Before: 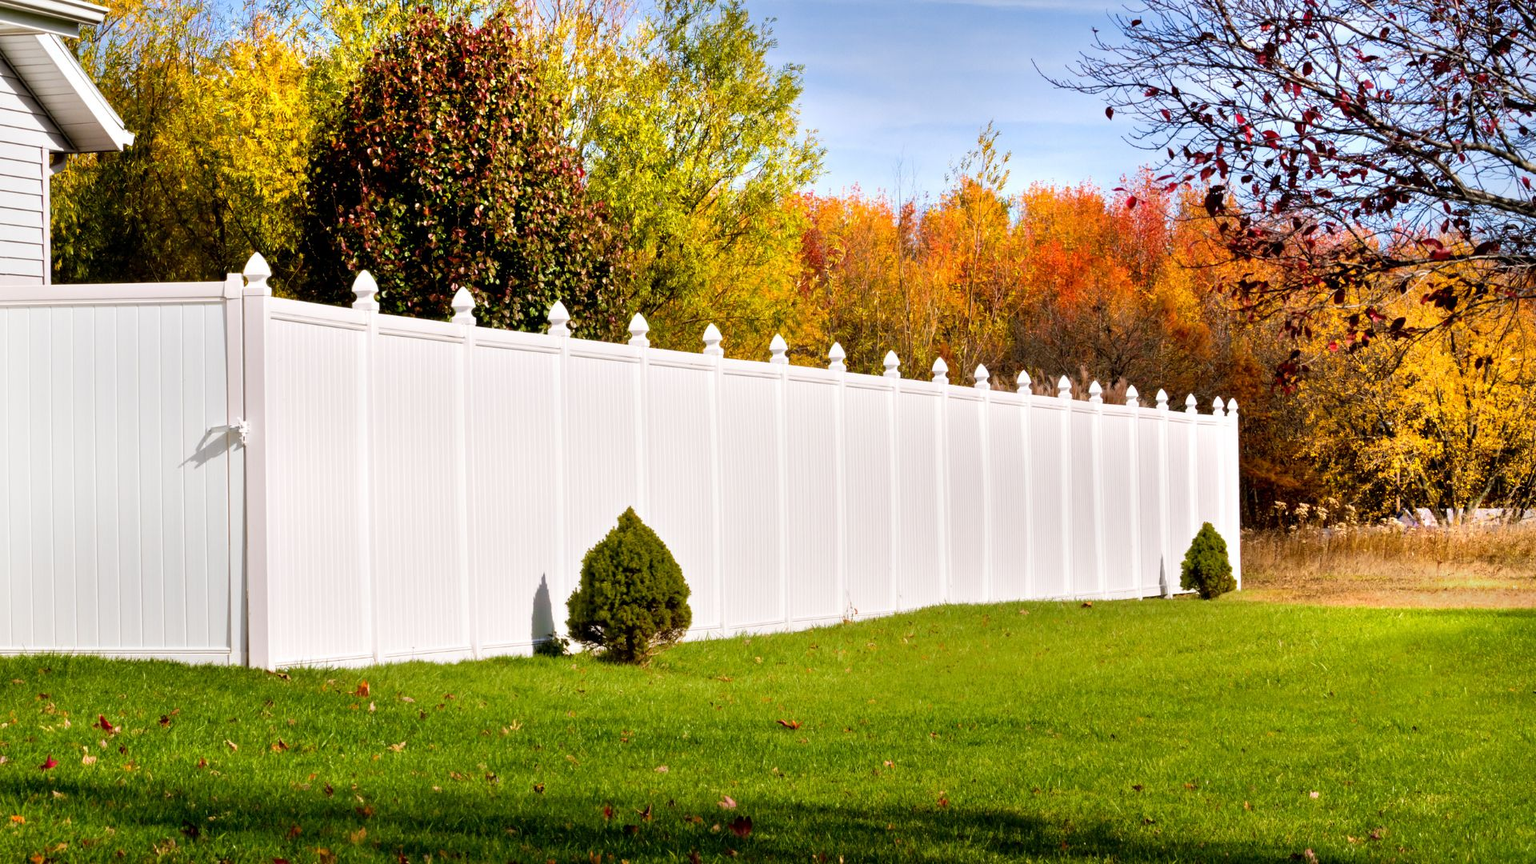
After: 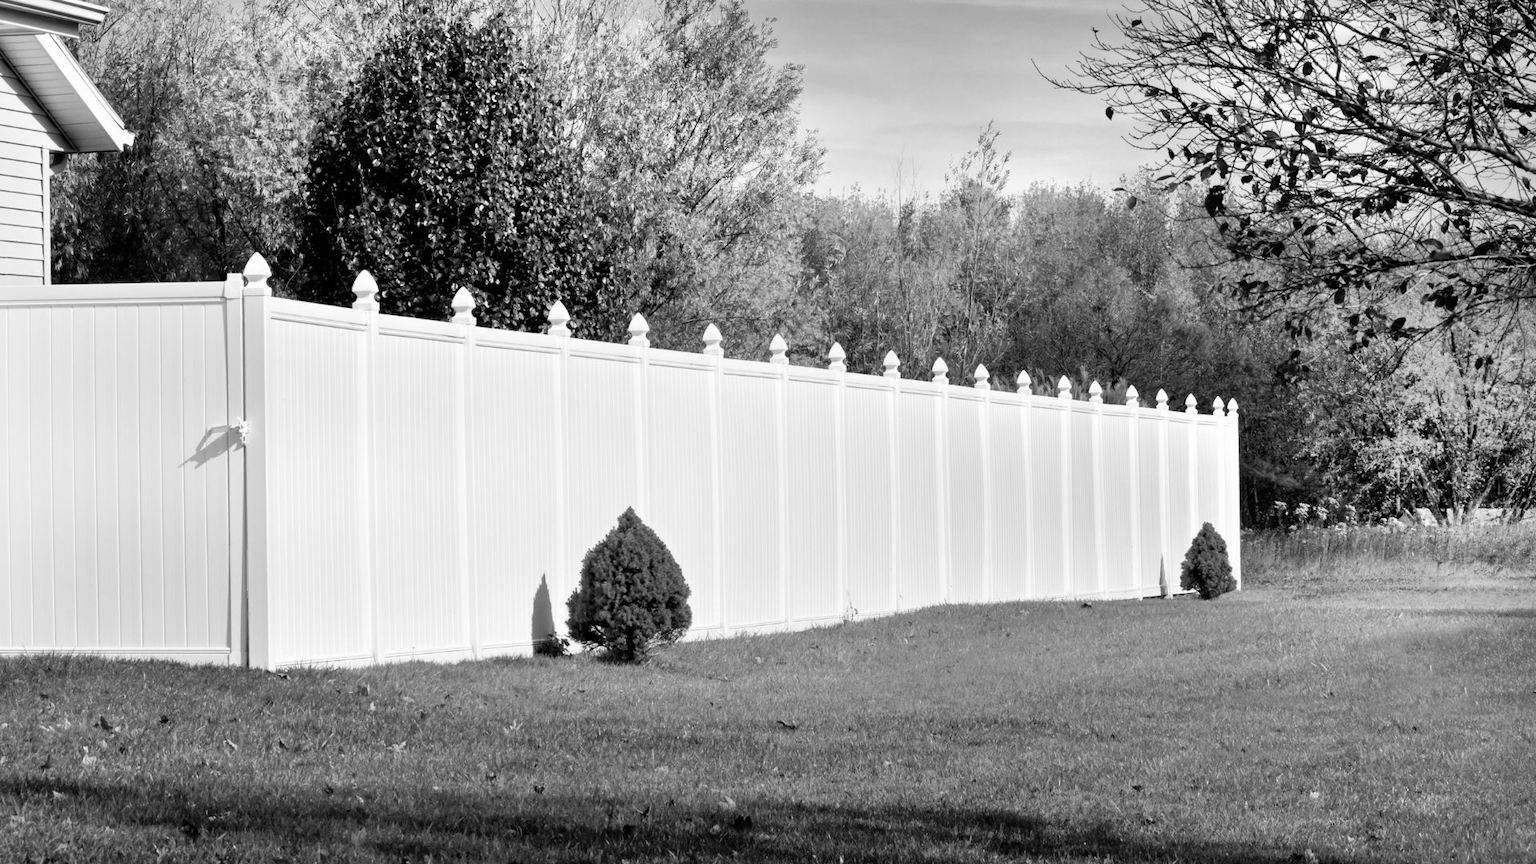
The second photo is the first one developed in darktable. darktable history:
monochrome: on, module defaults
color balance rgb: perceptual saturation grading › global saturation 20%, global vibrance 20%
